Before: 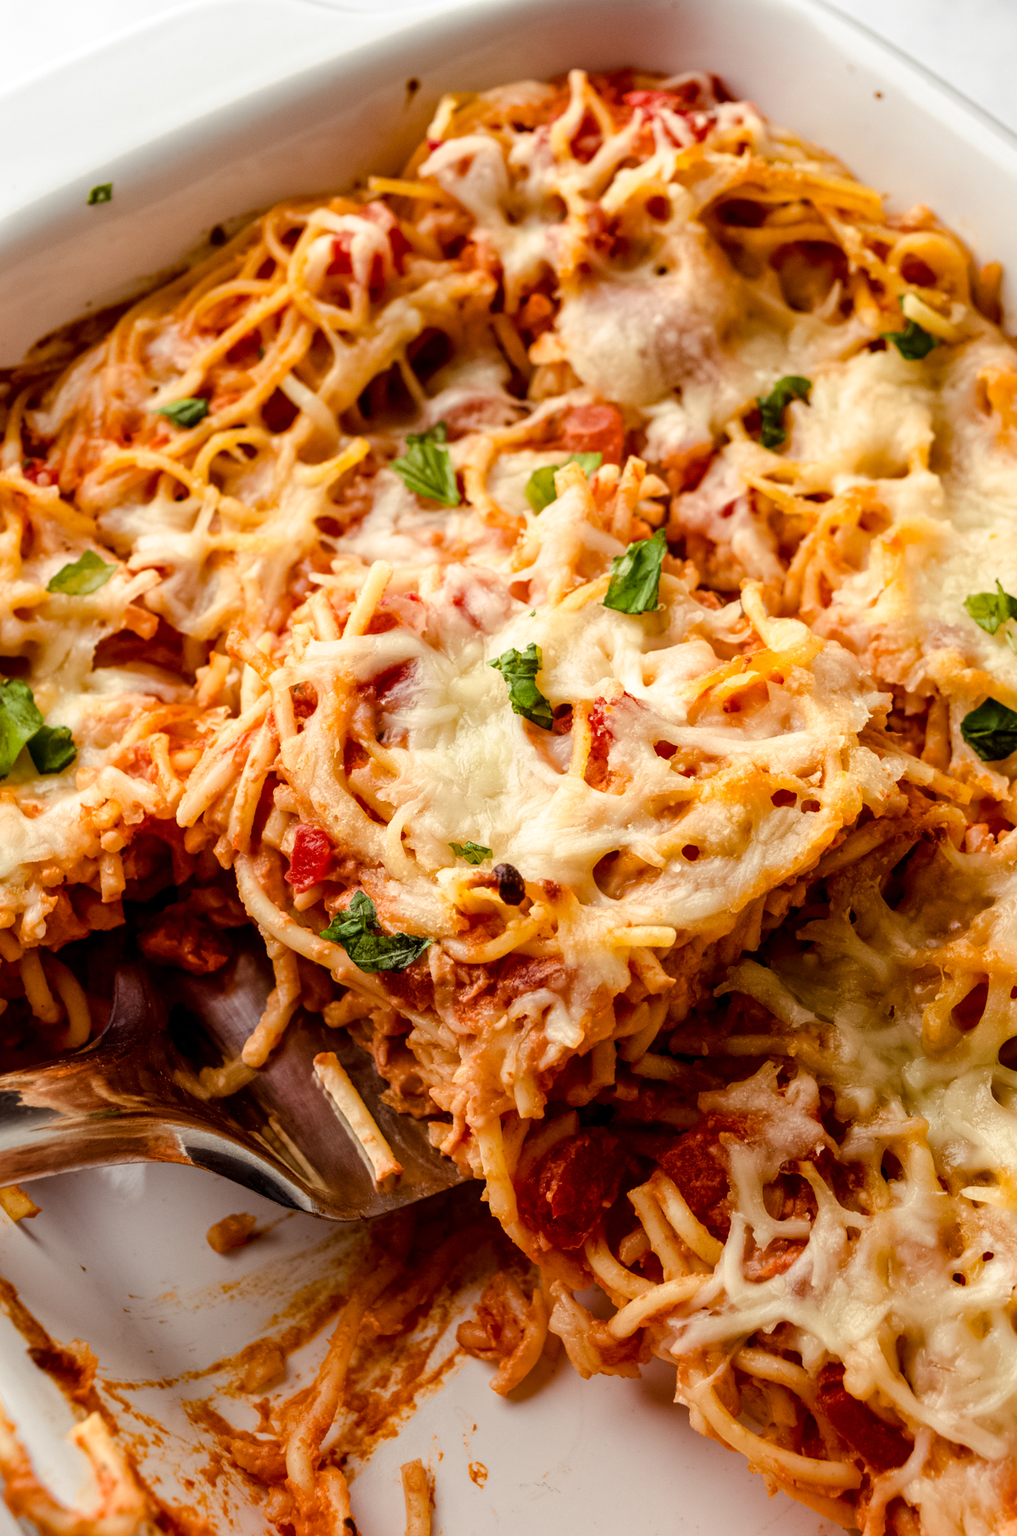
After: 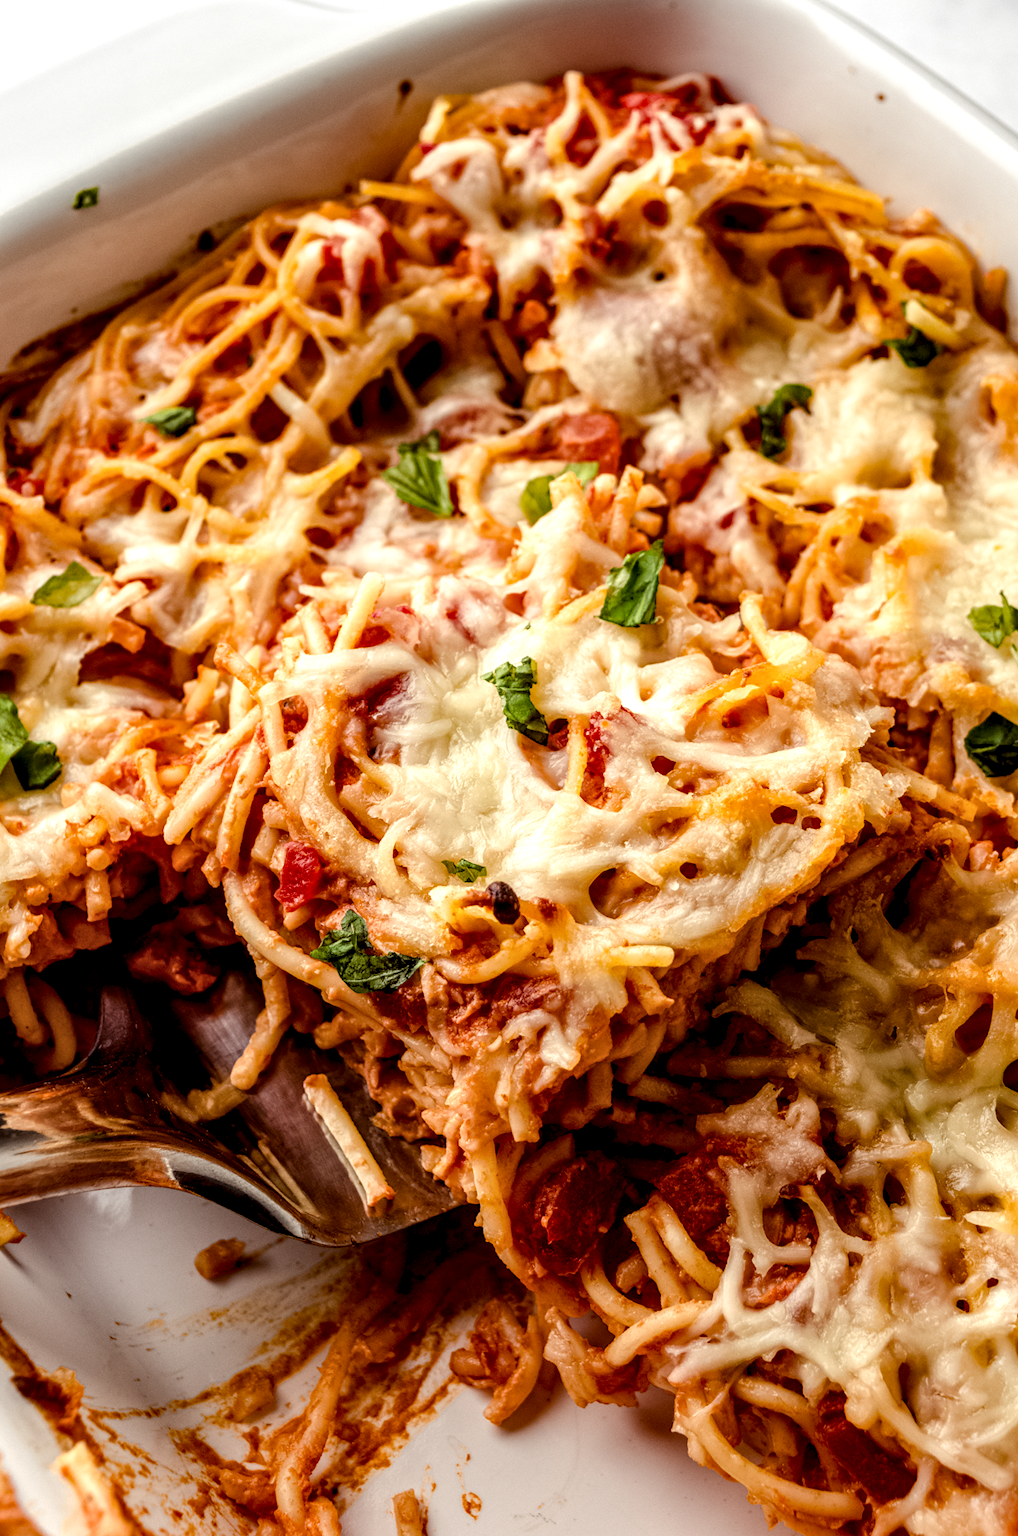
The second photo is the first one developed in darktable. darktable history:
crop: left 1.626%, right 0.285%, bottom 2.035%
local contrast: detail 150%
